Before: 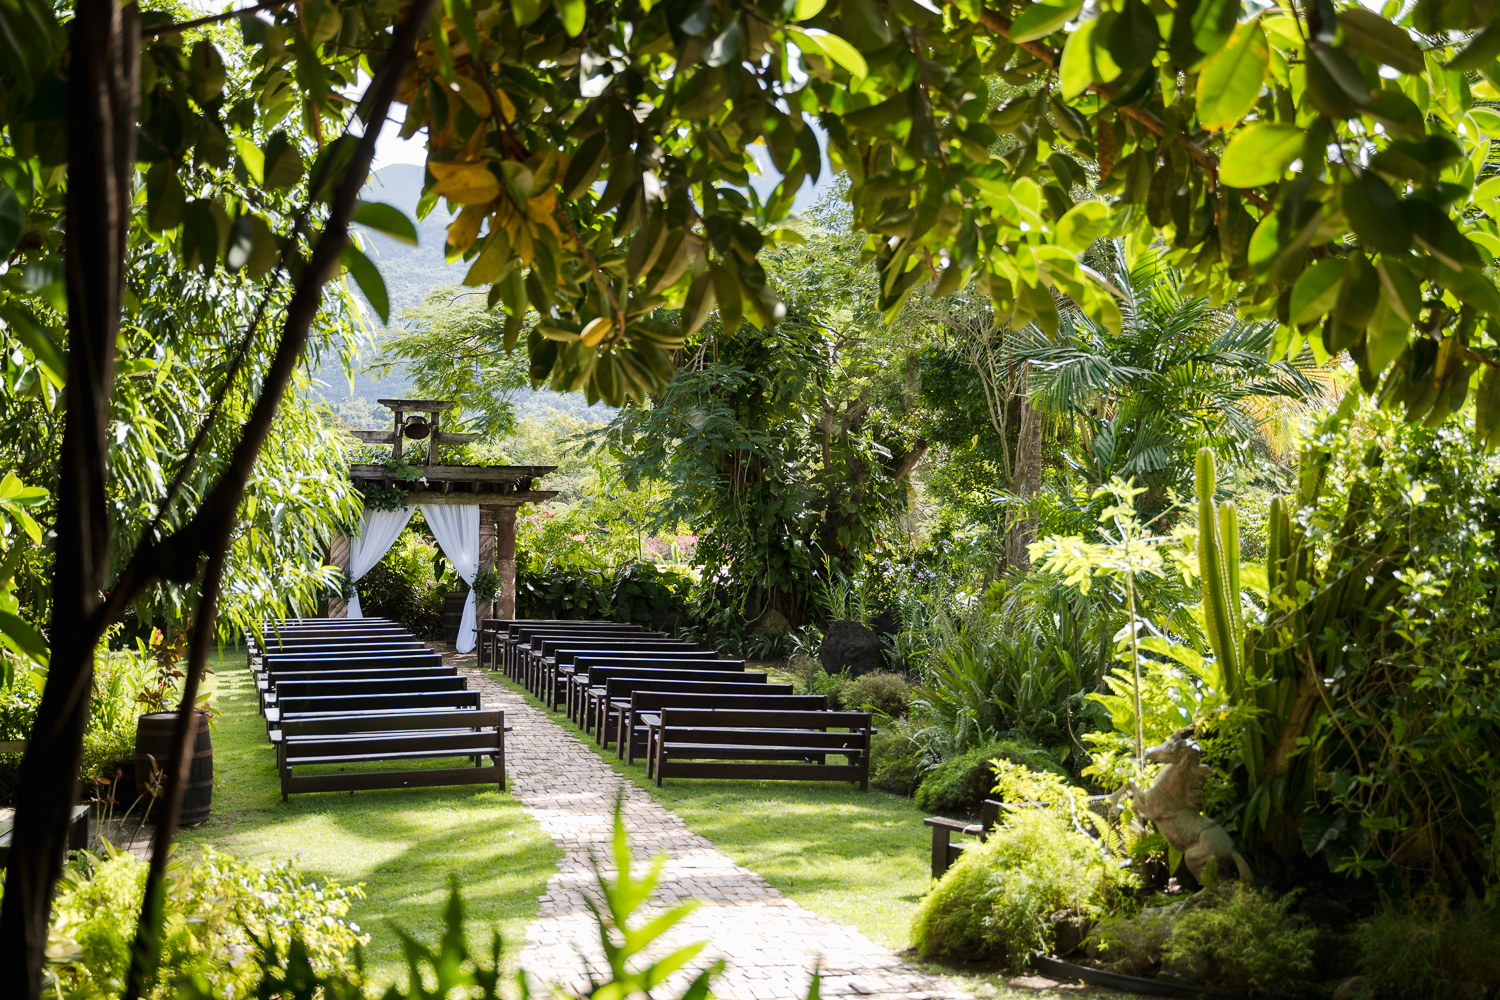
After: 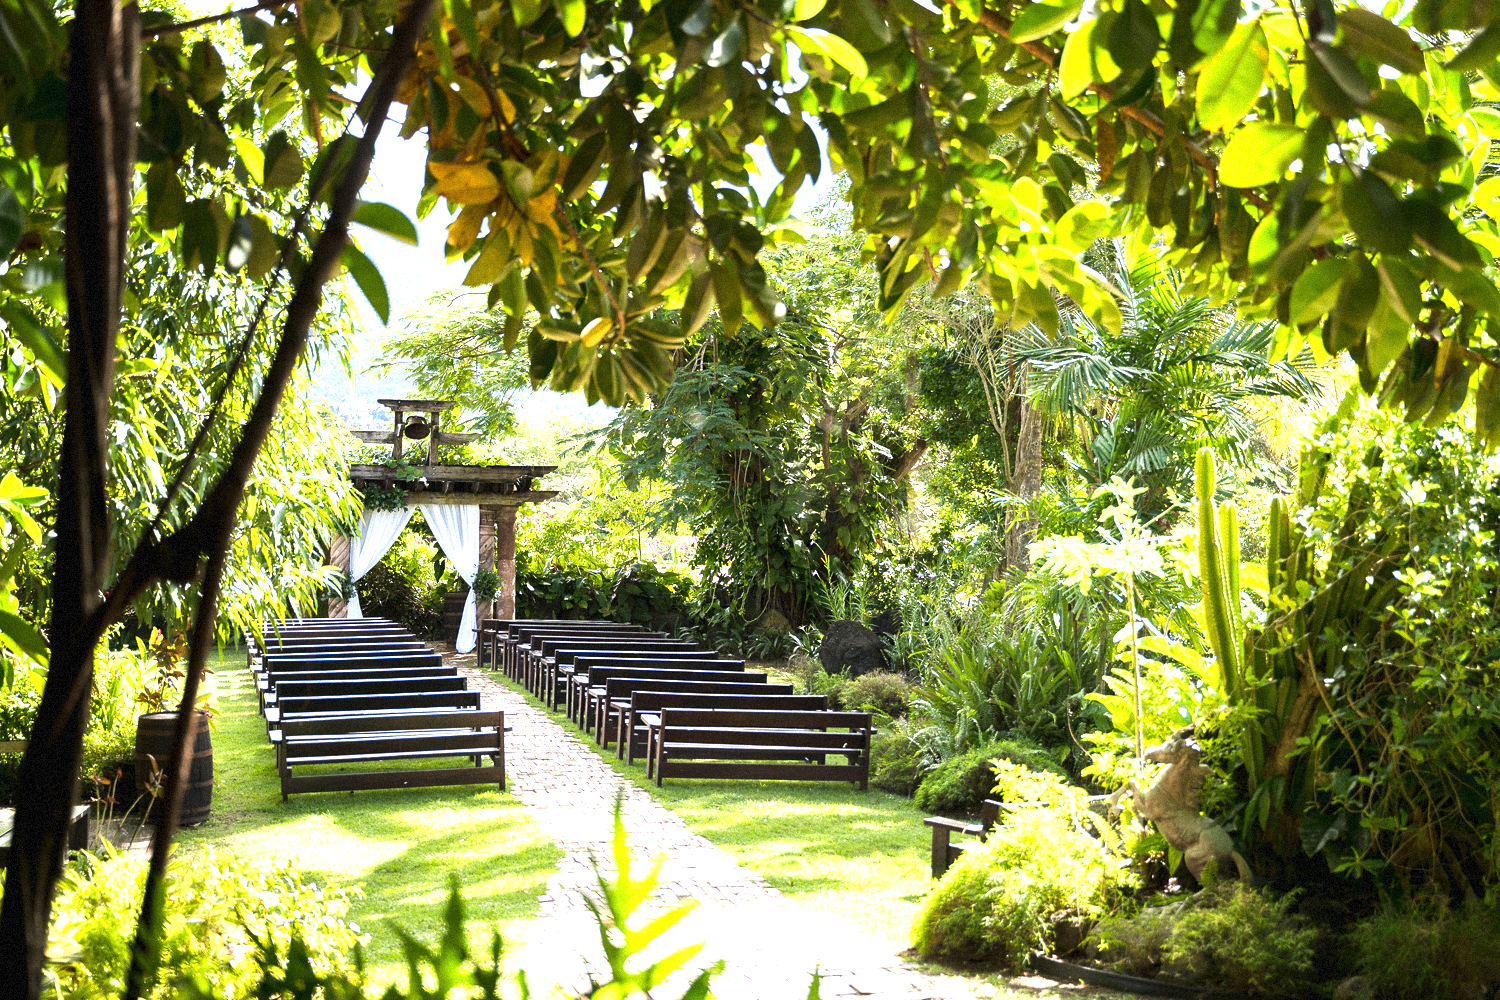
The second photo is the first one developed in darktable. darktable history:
grain: mid-tones bias 0%
exposure: black level correction 0, exposure 1.1 EV, compensate highlight preservation false
